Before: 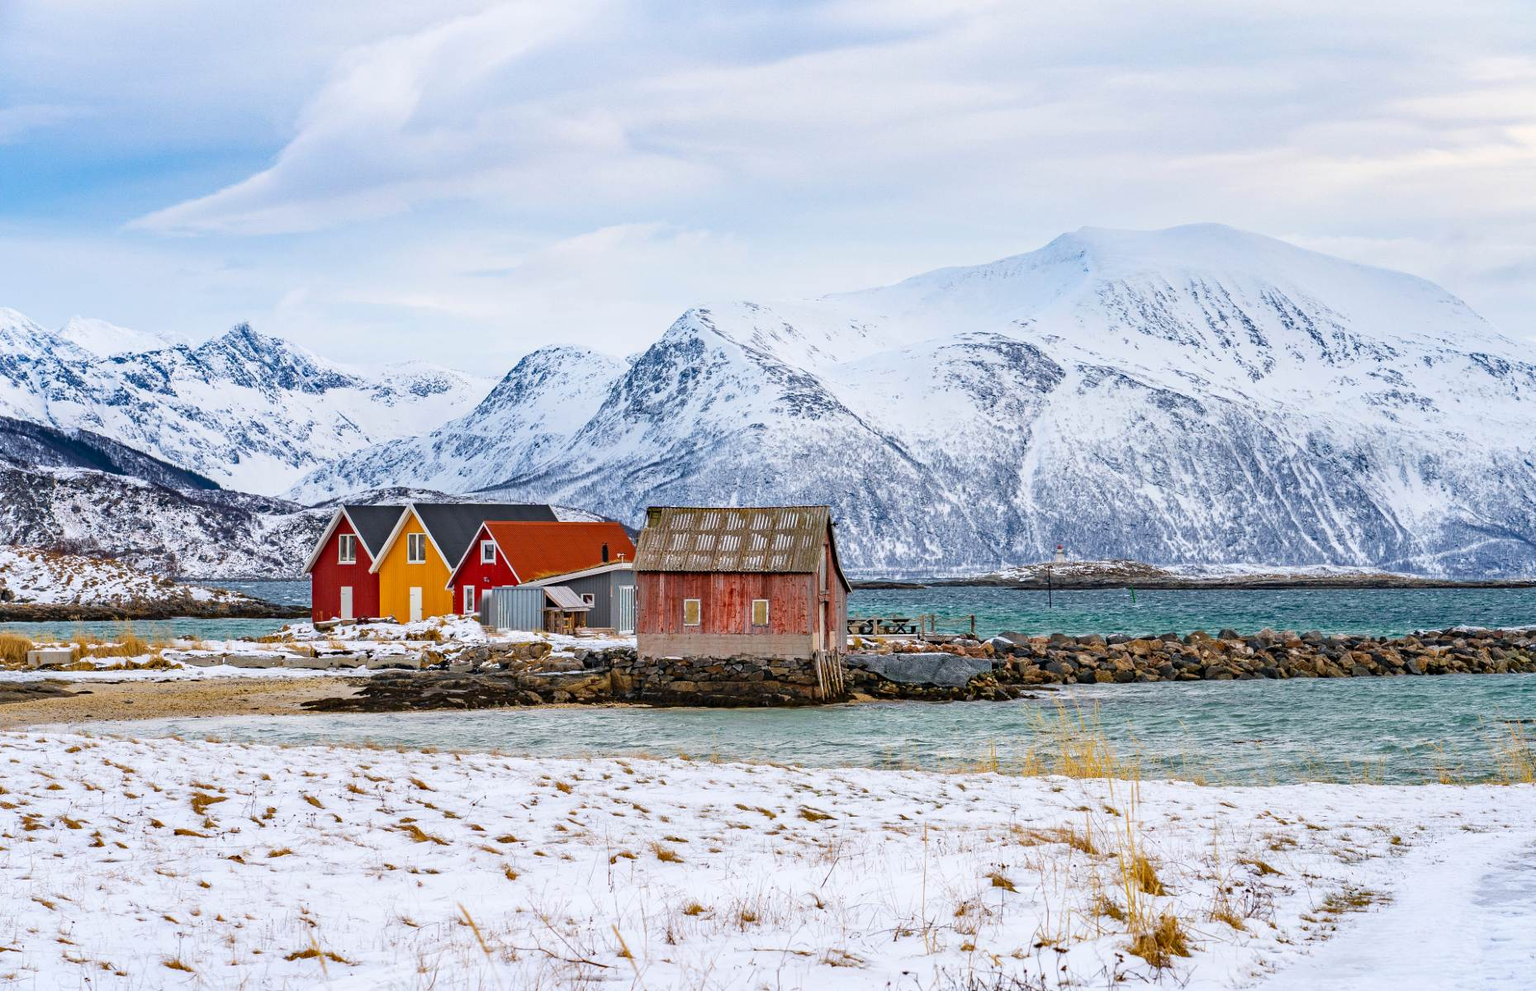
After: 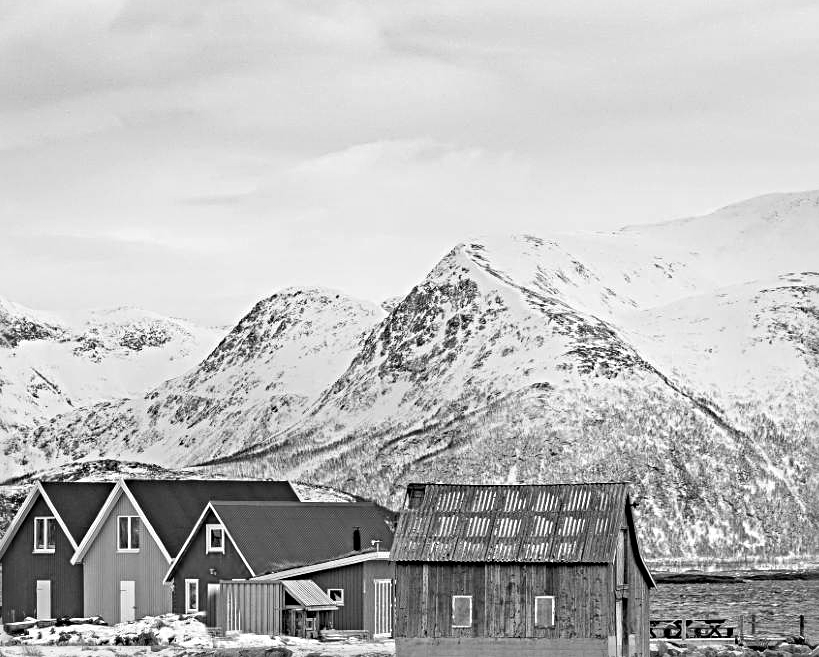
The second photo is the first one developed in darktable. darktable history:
sharpen: radius 4.883
white balance: red 1.042, blue 1.17
monochrome: on, module defaults
crop: left 20.248%, top 10.86%, right 35.675%, bottom 34.321%
